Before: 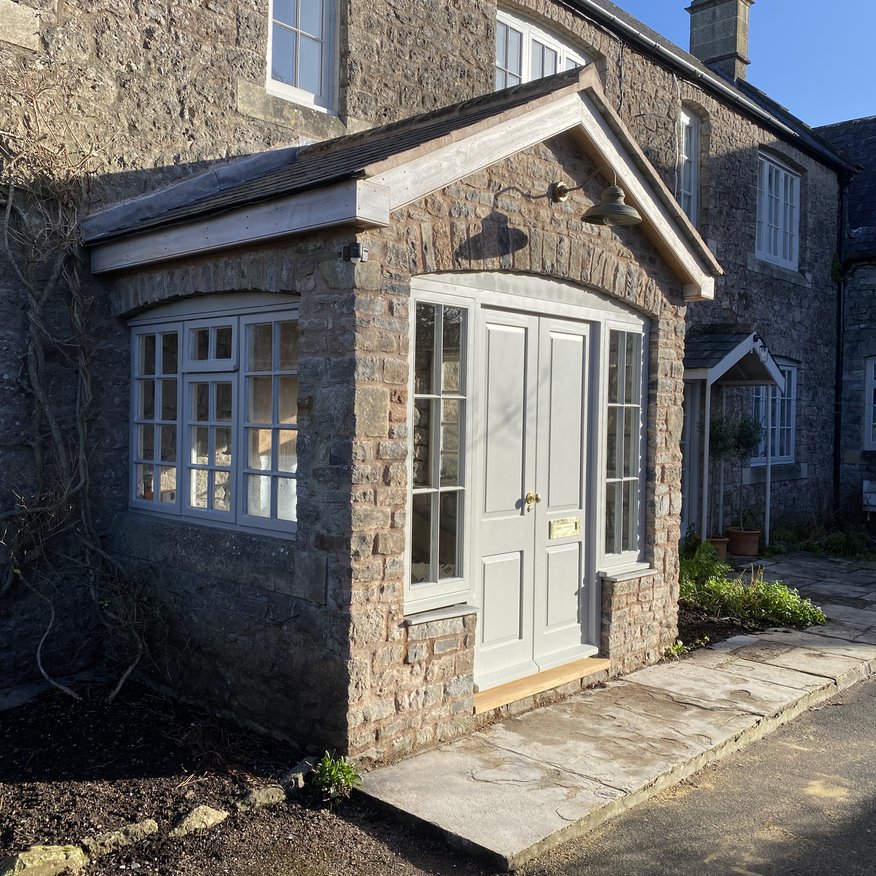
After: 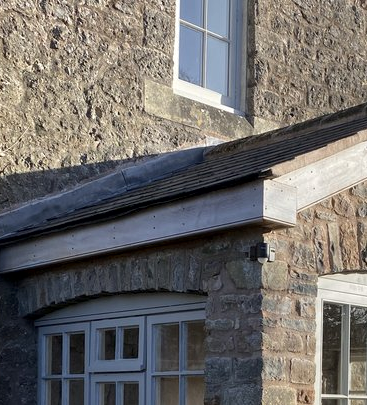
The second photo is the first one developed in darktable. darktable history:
crop and rotate: left 10.817%, top 0.062%, right 47.194%, bottom 53.626%
local contrast: mode bilateral grid, contrast 20, coarseness 100, detail 150%, midtone range 0.2
